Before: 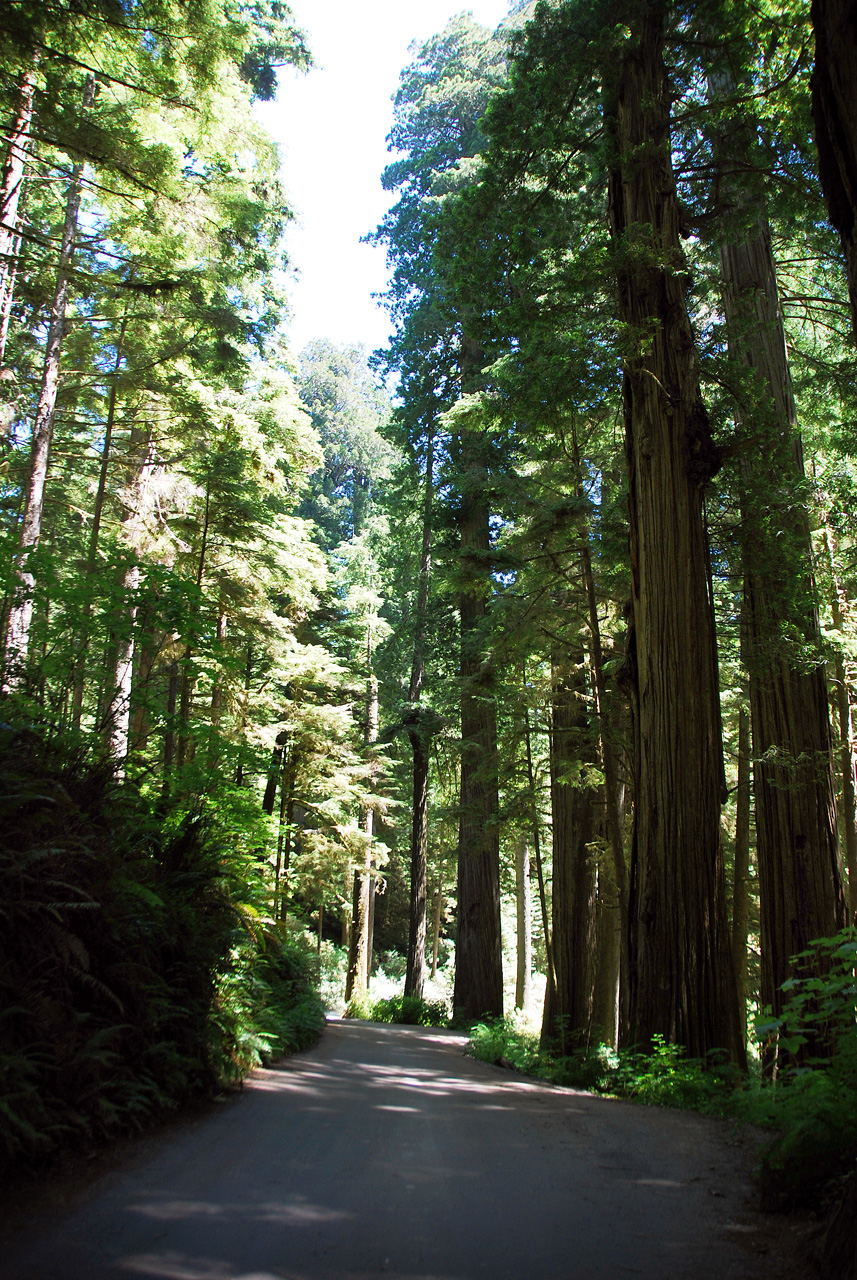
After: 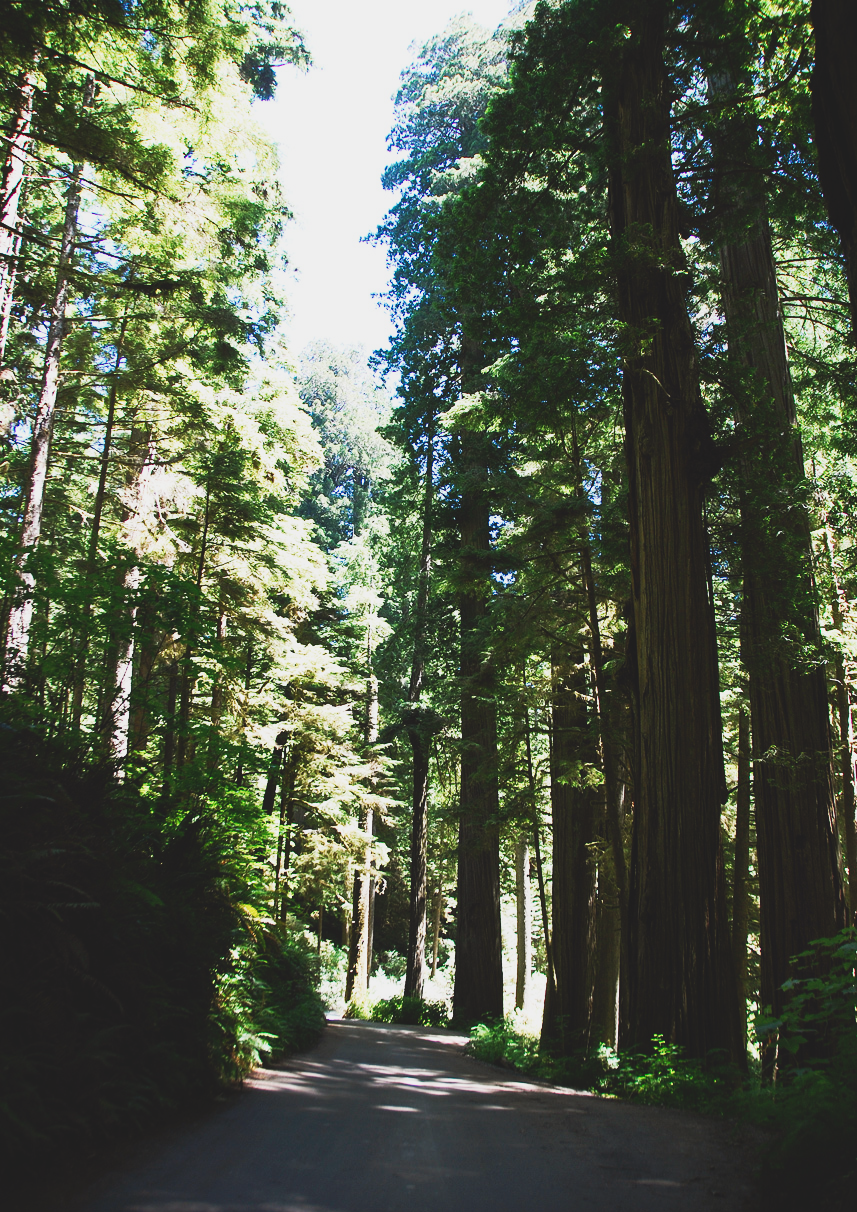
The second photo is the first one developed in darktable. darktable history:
tone curve: curves: ch0 [(0, 0.026) (0.181, 0.223) (0.405, 0.46) (0.456, 0.528) (0.634, 0.728) (0.877, 0.89) (0.984, 0.935)]; ch1 [(0, 0) (0.443, 0.43) (0.492, 0.488) (0.566, 0.579) (0.595, 0.625) (0.65, 0.657) (0.696, 0.725) (1, 1)]; ch2 [(0, 0) (0.33, 0.301) (0.421, 0.443) (0.447, 0.489) (0.495, 0.494) (0.537, 0.57) (0.586, 0.591) (0.663, 0.686) (1, 1)], preserve colors none
local contrast: mode bilateral grid, contrast 10, coarseness 24, detail 110%, midtone range 0.2
contrast brightness saturation: contrast 0.195, brightness -0.234, saturation 0.119
crop and rotate: top 0.006%, bottom 5.281%
exposure: black level correction -0.04, exposure 0.061 EV, compensate highlight preservation false
